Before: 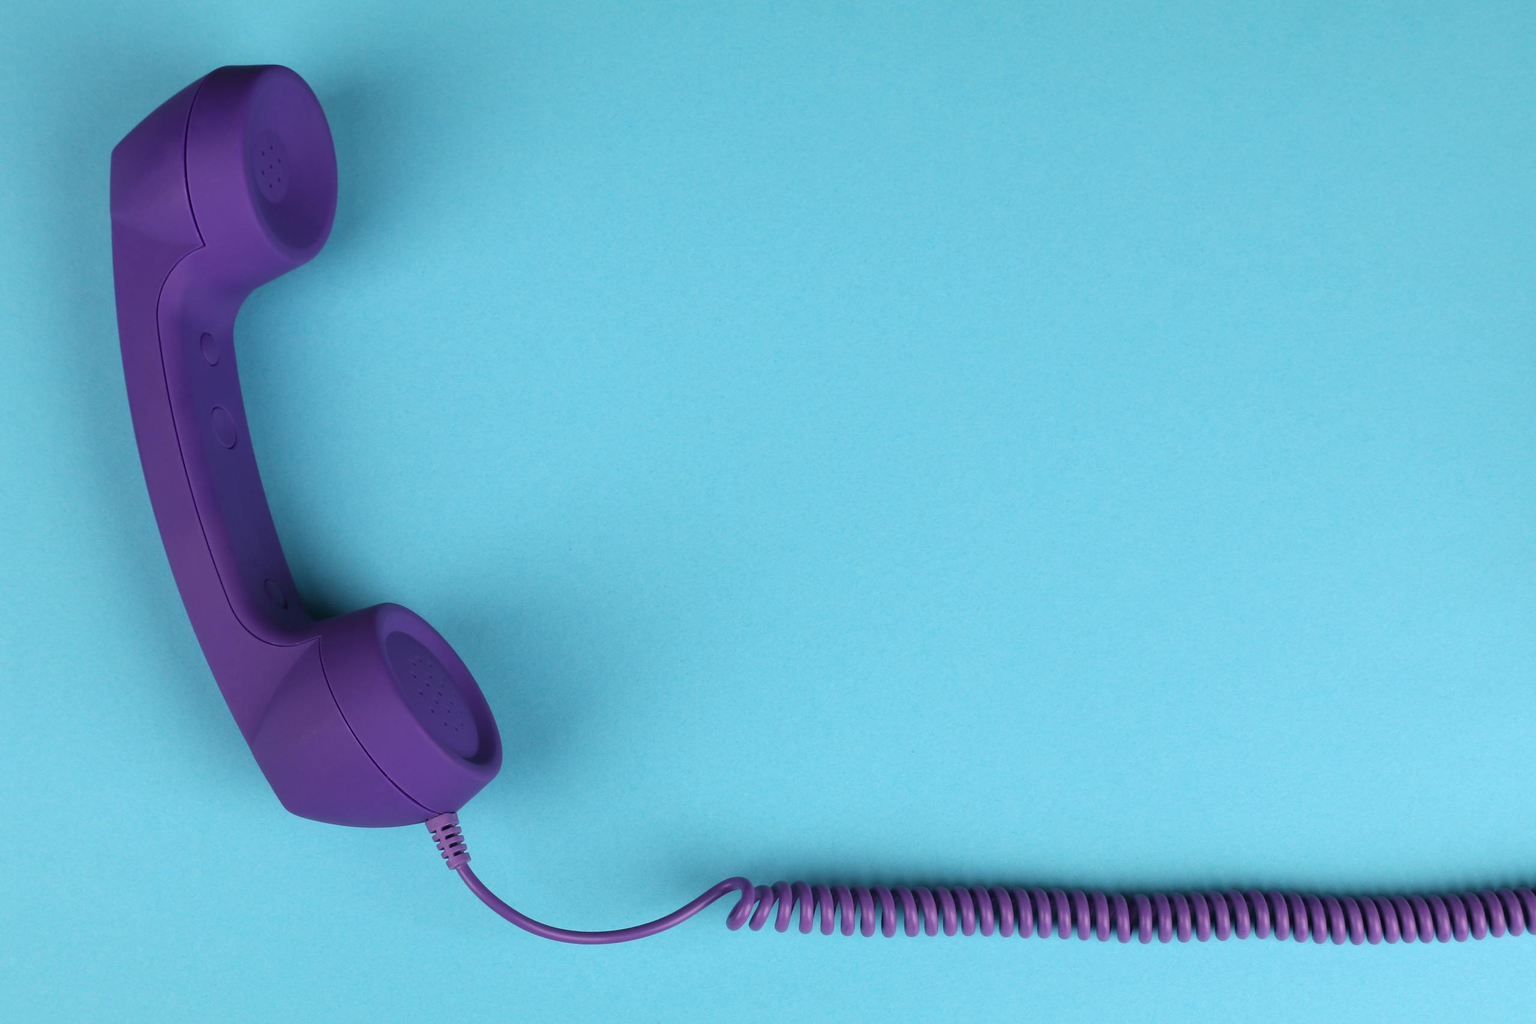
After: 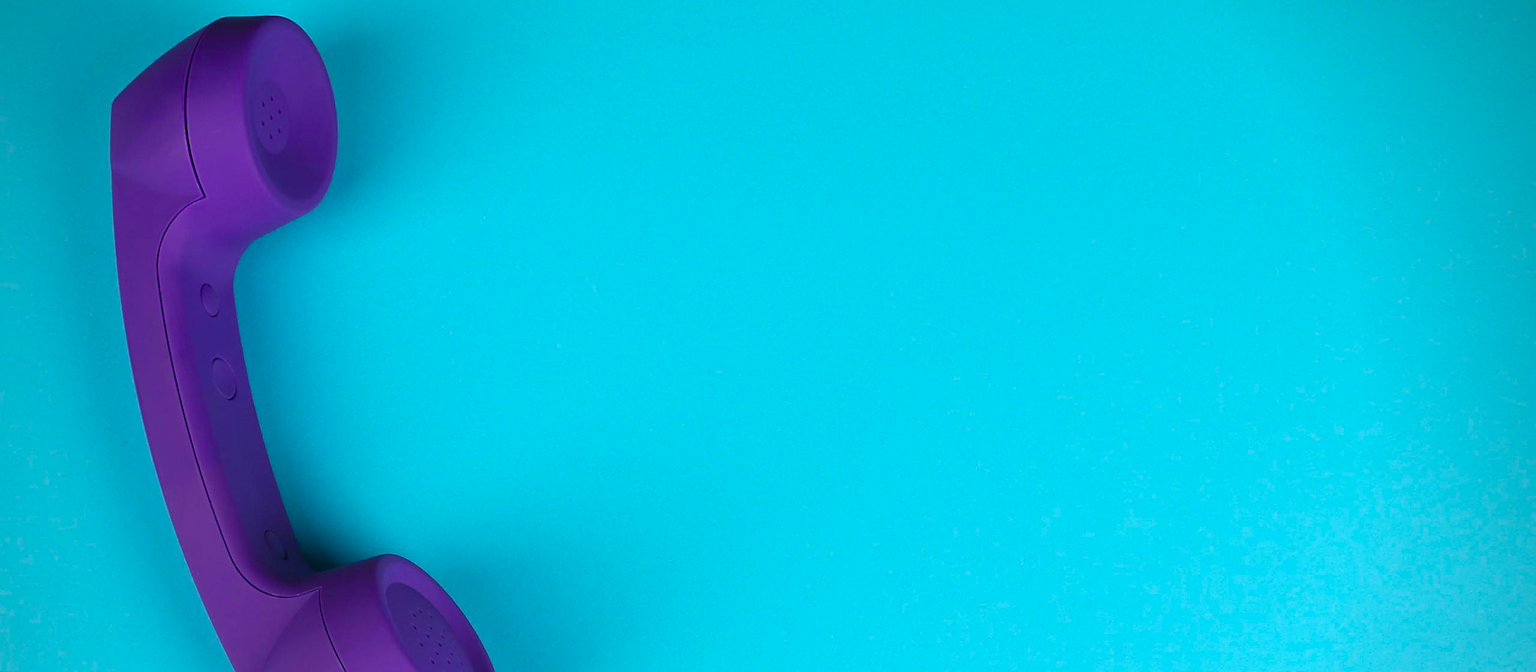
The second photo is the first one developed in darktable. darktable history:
sharpen: on, module defaults
vignetting: brightness -0.629, saturation -0.007, center (-0.028, 0.239)
color calibration: output colorfulness [0, 0.315, 0, 0], x 0.341, y 0.355, temperature 5166 K
crop and rotate: top 4.848%, bottom 29.503%
color balance rgb: linear chroma grading › global chroma 9.31%, global vibrance 41.49%
